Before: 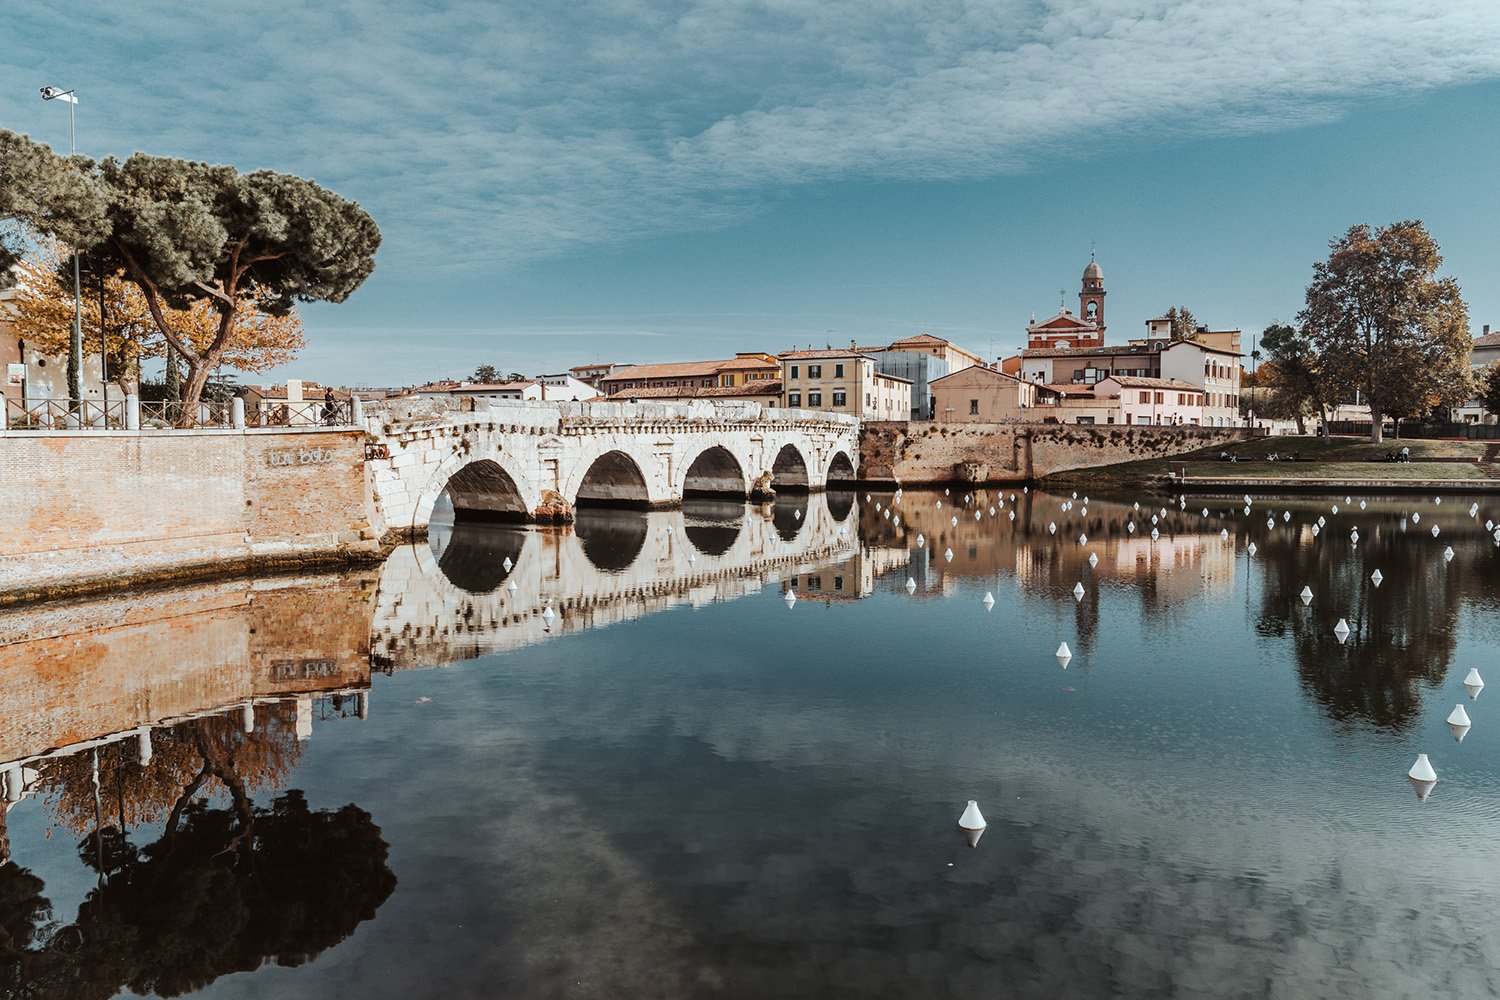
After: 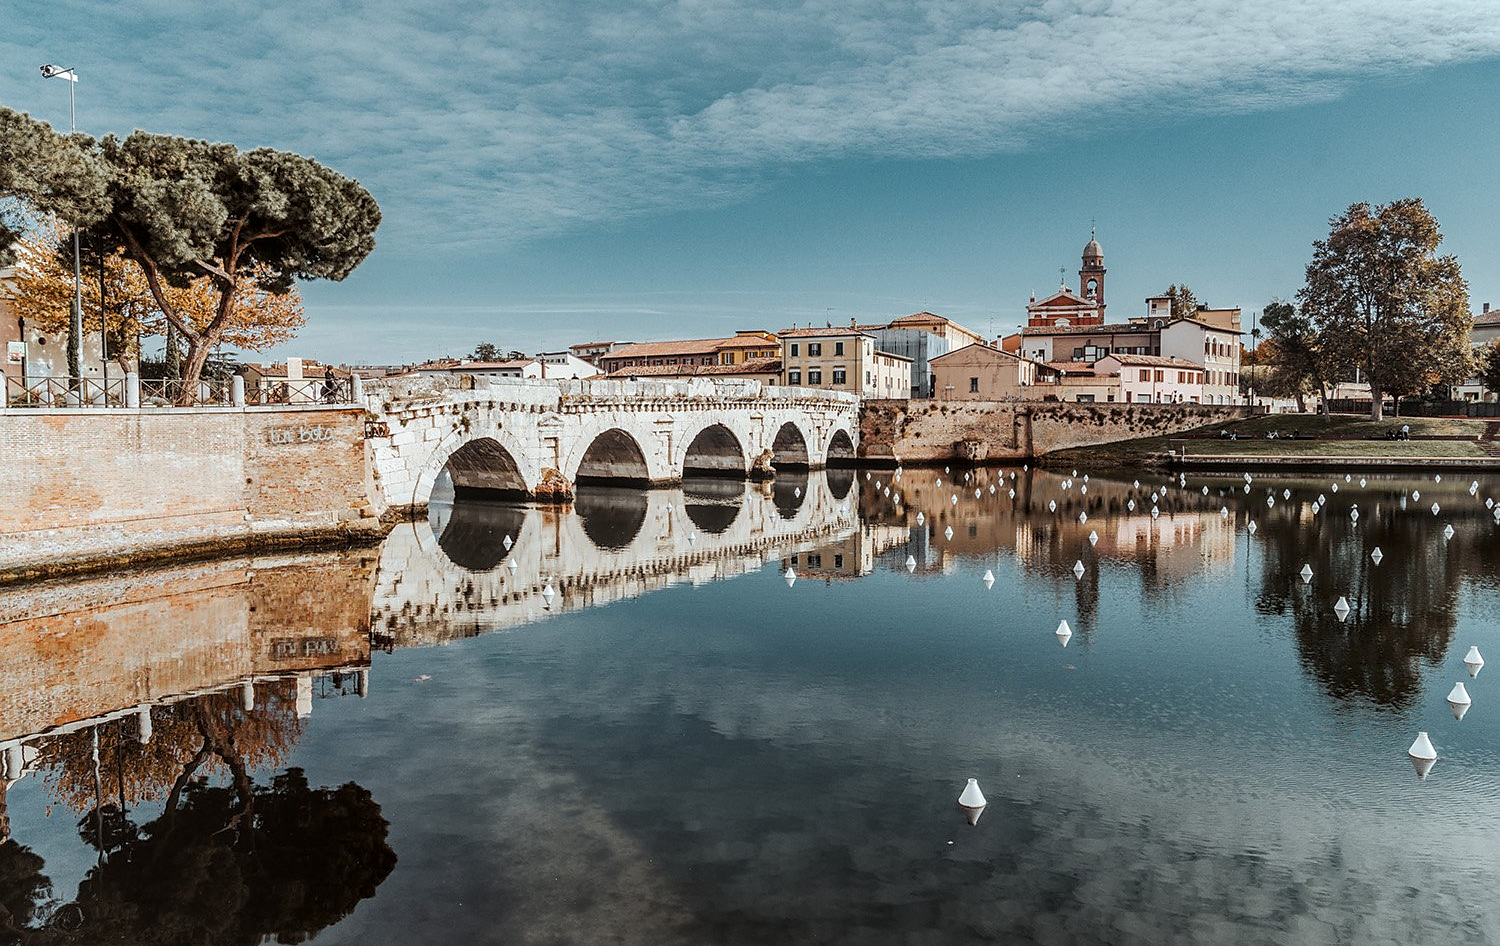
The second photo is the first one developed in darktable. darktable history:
crop and rotate: top 2.276%, bottom 3.056%
sharpen: radius 1.451, amount 0.41, threshold 1.442
local contrast: on, module defaults
